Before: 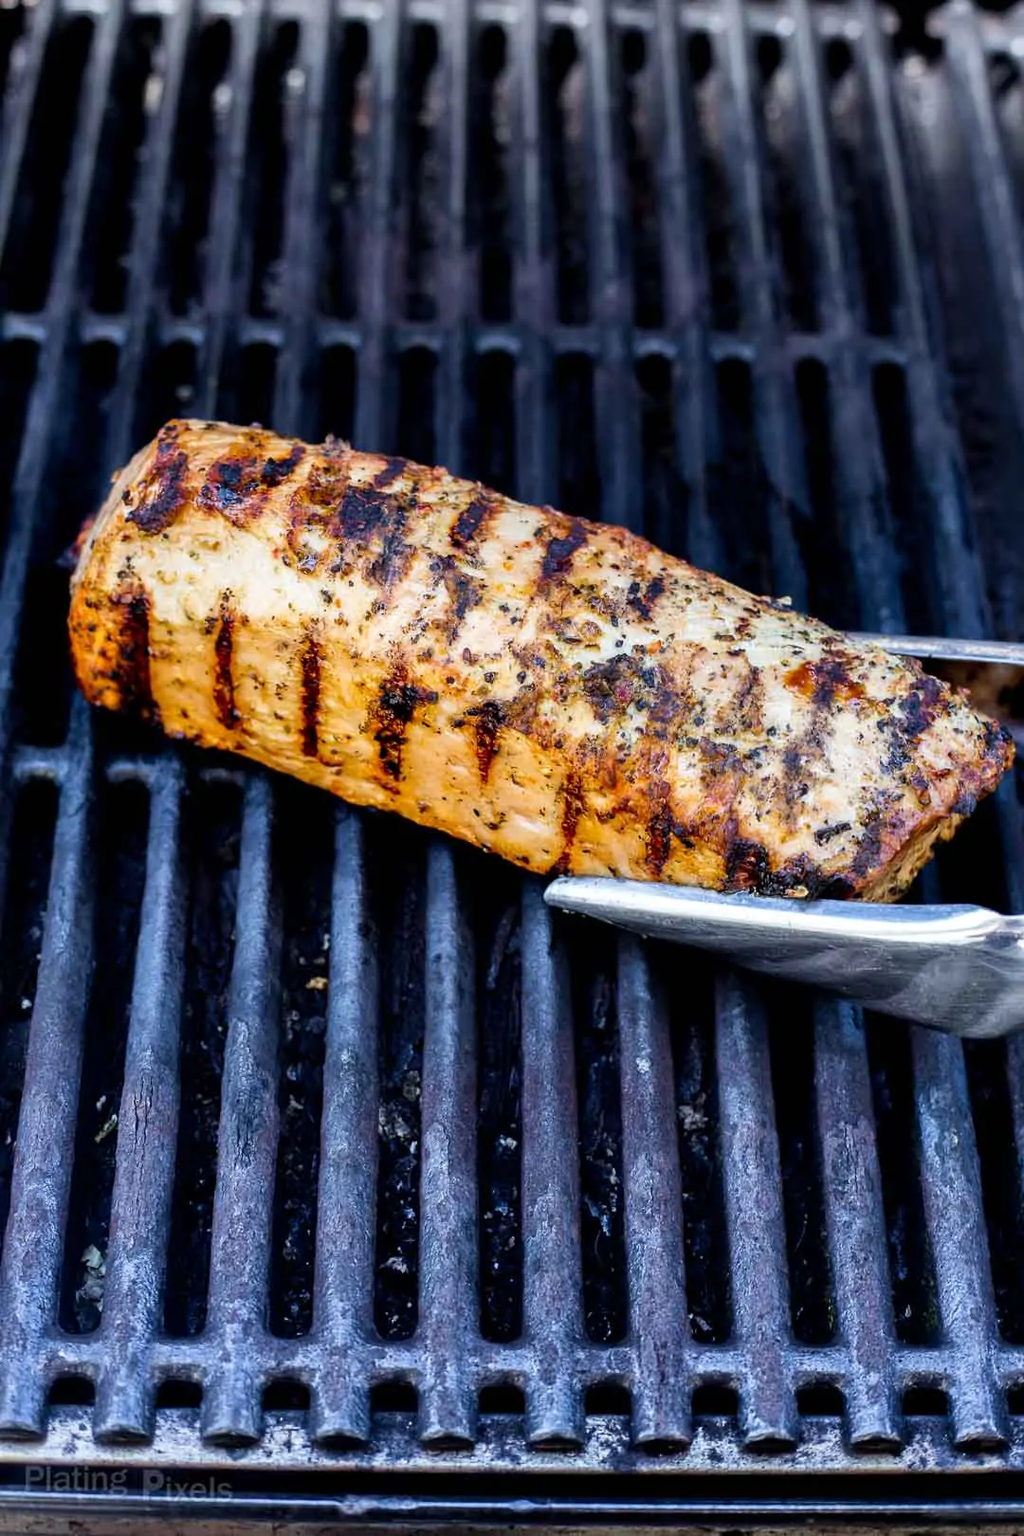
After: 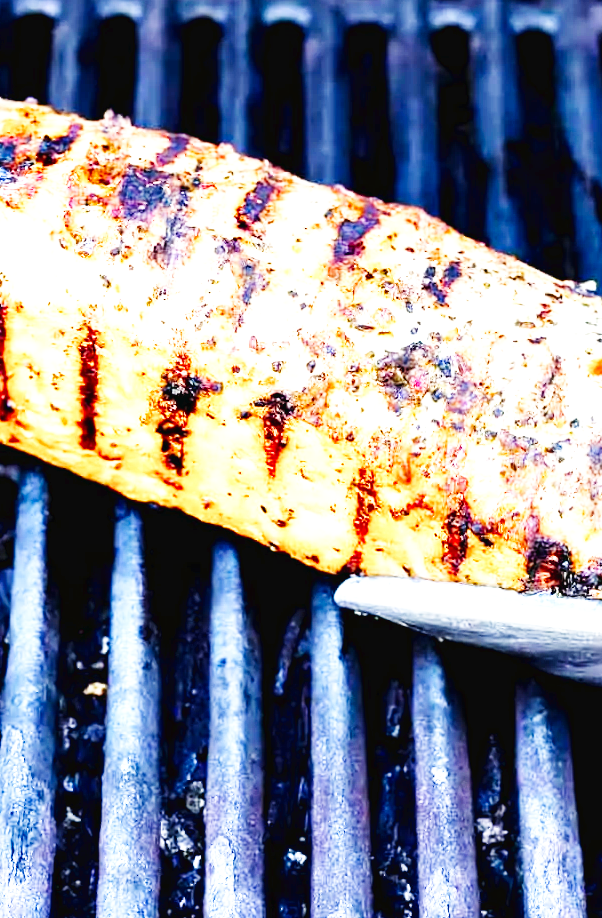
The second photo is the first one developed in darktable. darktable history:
crop and rotate: left 22.159%, top 21.524%, right 22.027%, bottom 21.752%
contrast equalizer: y [[0.502, 0.505, 0.512, 0.529, 0.564, 0.588], [0.5 ×6], [0.502, 0.505, 0.512, 0.529, 0.564, 0.588], [0, 0.001, 0.001, 0.004, 0.008, 0.011], [0, 0.001, 0.001, 0.004, 0.008, 0.011]], mix 0.142
exposure: black level correction 0.001, exposure 1.127 EV, compensate highlight preservation false
base curve: curves: ch0 [(0, 0.003) (0.001, 0.002) (0.006, 0.004) (0.02, 0.022) (0.048, 0.086) (0.094, 0.234) (0.162, 0.431) (0.258, 0.629) (0.385, 0.8) (0.548, 0.918) (0.751, 0.988) (1, 1)], preserve colors none
color balance rgb: power › hue 328.45°, perceptual saturation grading › global saturation -2.235%, perceptual saturation grading › highlights -7.796%, perceptual saturation grading › mid-tones 8.123%, perceptual saturation grading › shadows 2.984%
